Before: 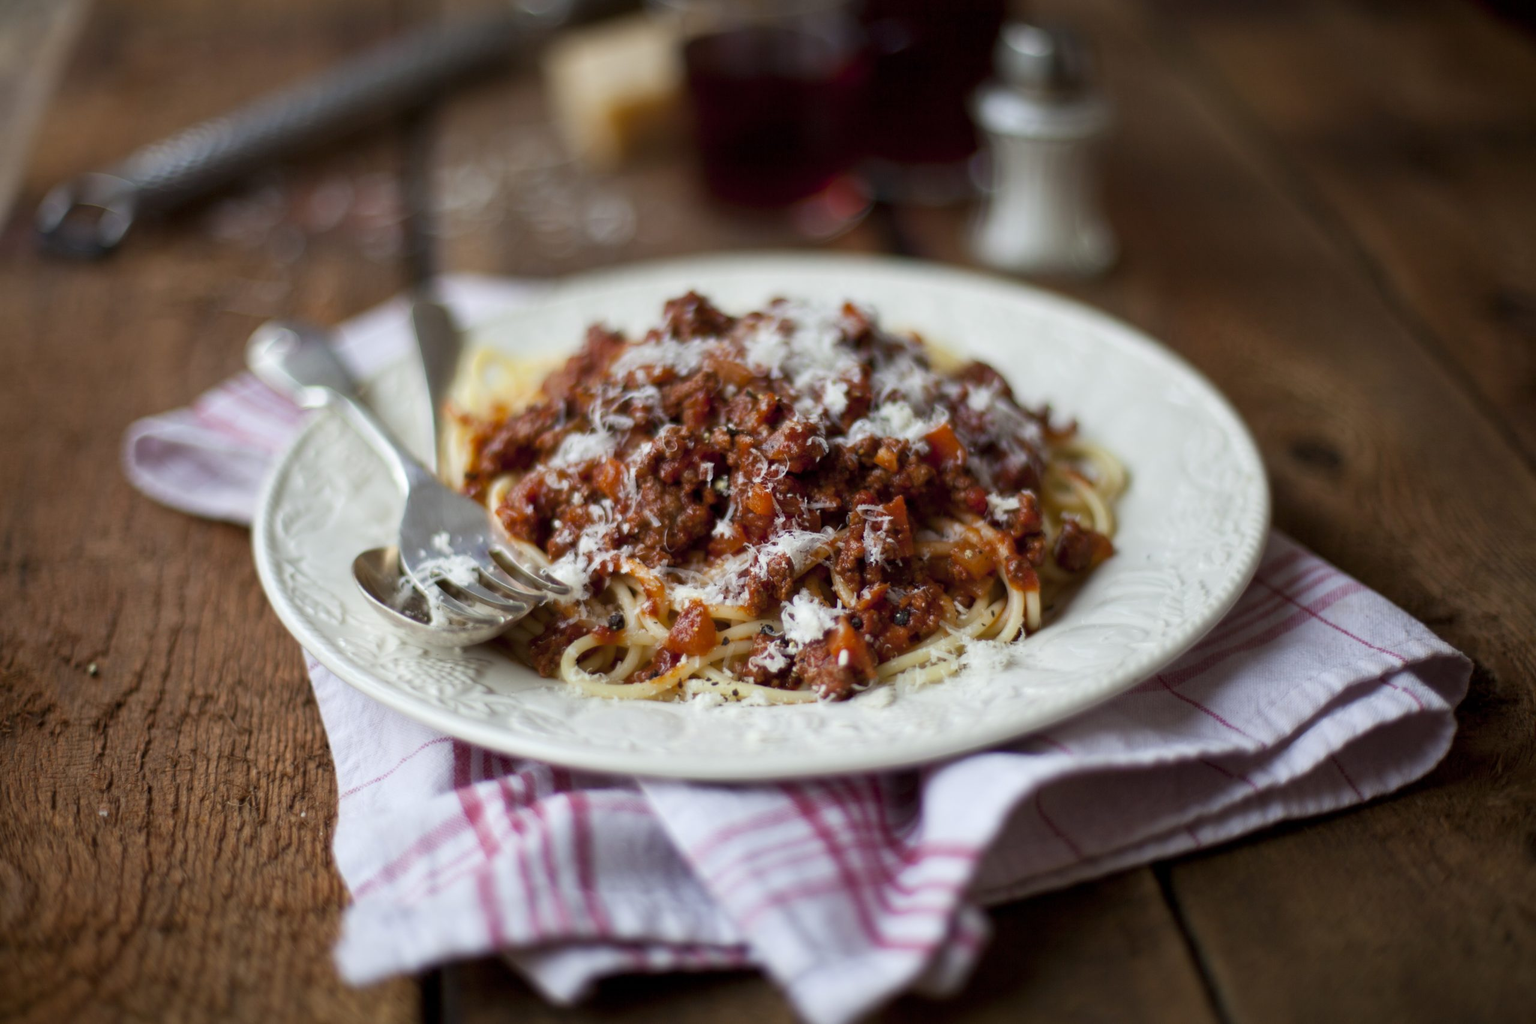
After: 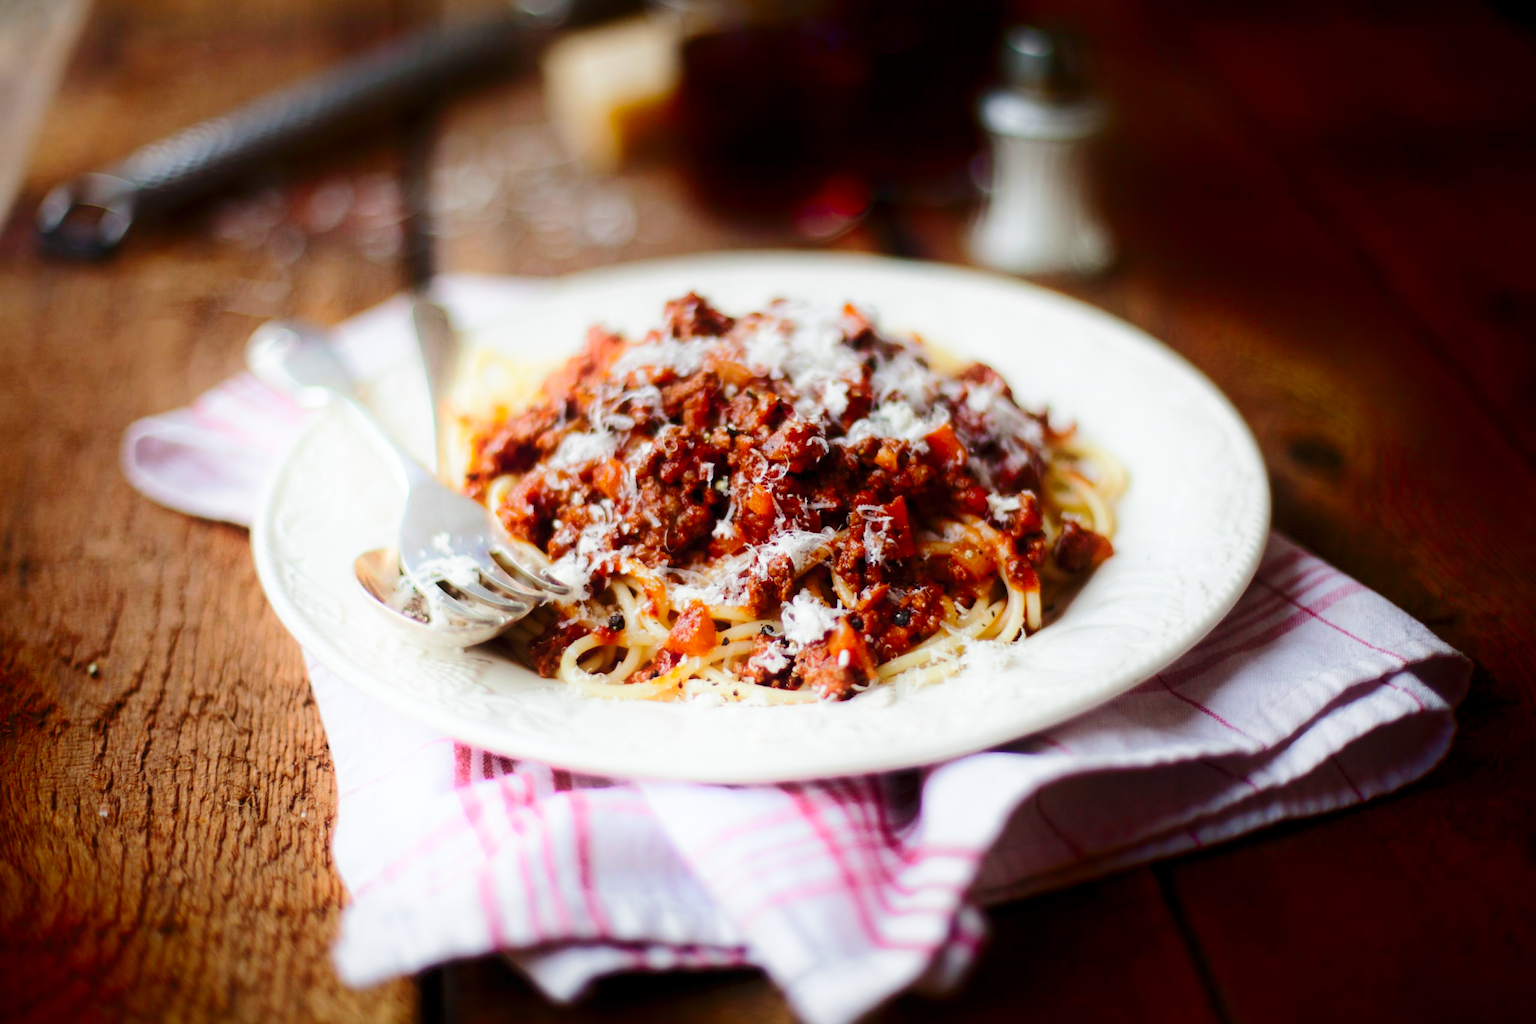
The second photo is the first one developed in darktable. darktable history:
base curve: curves: ch0 [(0, 0) (0.028, 0.03) (0.121, 0.232) (0.46, 0.748) (0.859, 0.968) (1, 1)], preserve colors none
tone curve: curves: ch0 [(0, 0) (0.003, 0.01) (0.011, 0.014) (0.025, 0.029) (0.044, 0.051) (0.069, 0.072) (0.1, 0.097) (0.136, 0.123) (0.177, 0.16) (0.224, 0.2) (0.277, 0.248) (0.335, 0.305) (0.399, 0.37) (0.468, 0.454) (0.543, 0.534) (0.623, 0.609) (0.709, 0.681) (0.801, 0.752) (0.898, 0.841) (1, 1)], color space Lab, independent channels, preserve colors none
shadows and highlights: shadows -89.23, highlights 89.31, soften with gaussian
